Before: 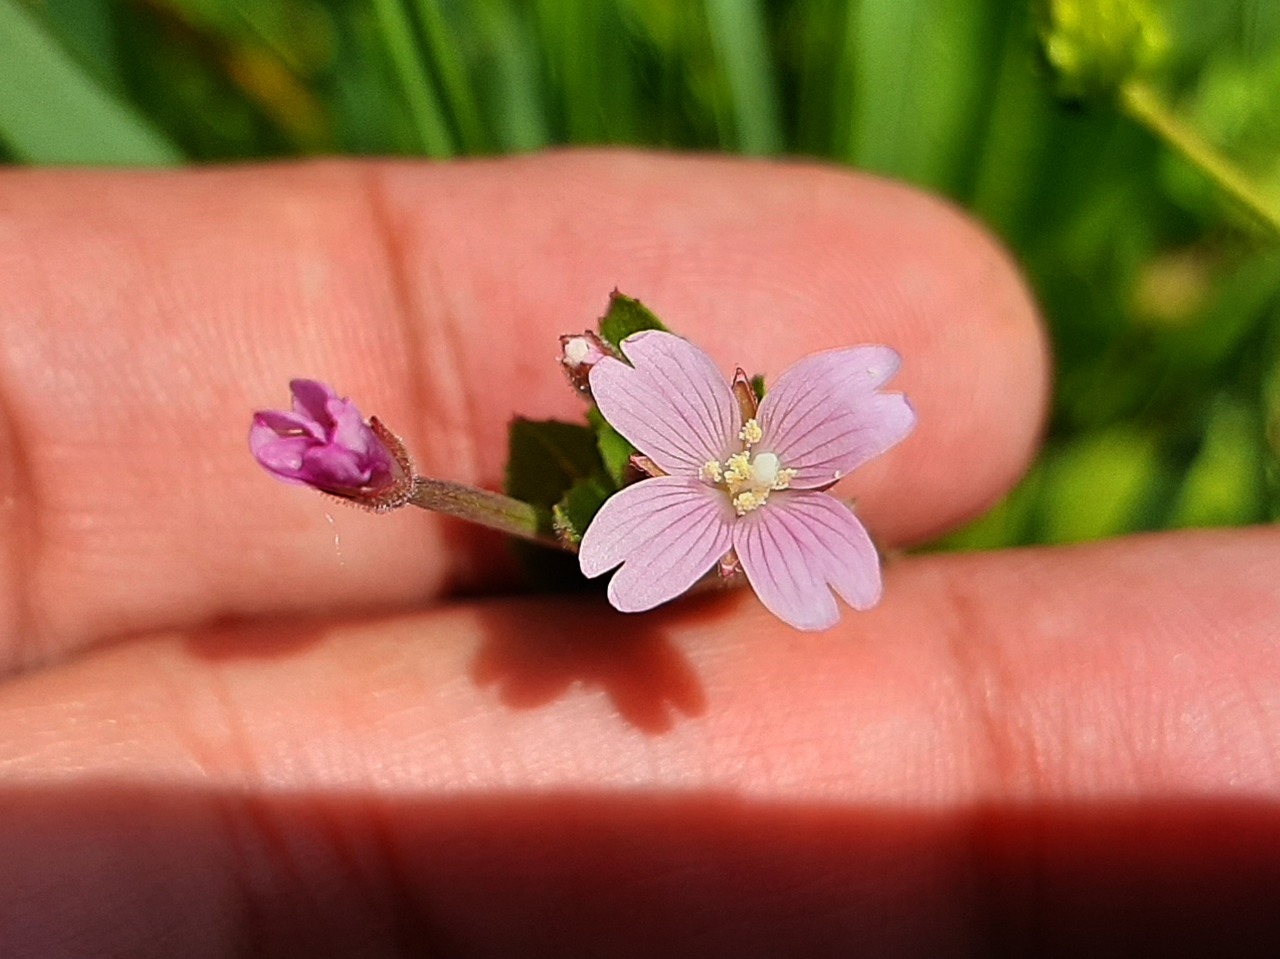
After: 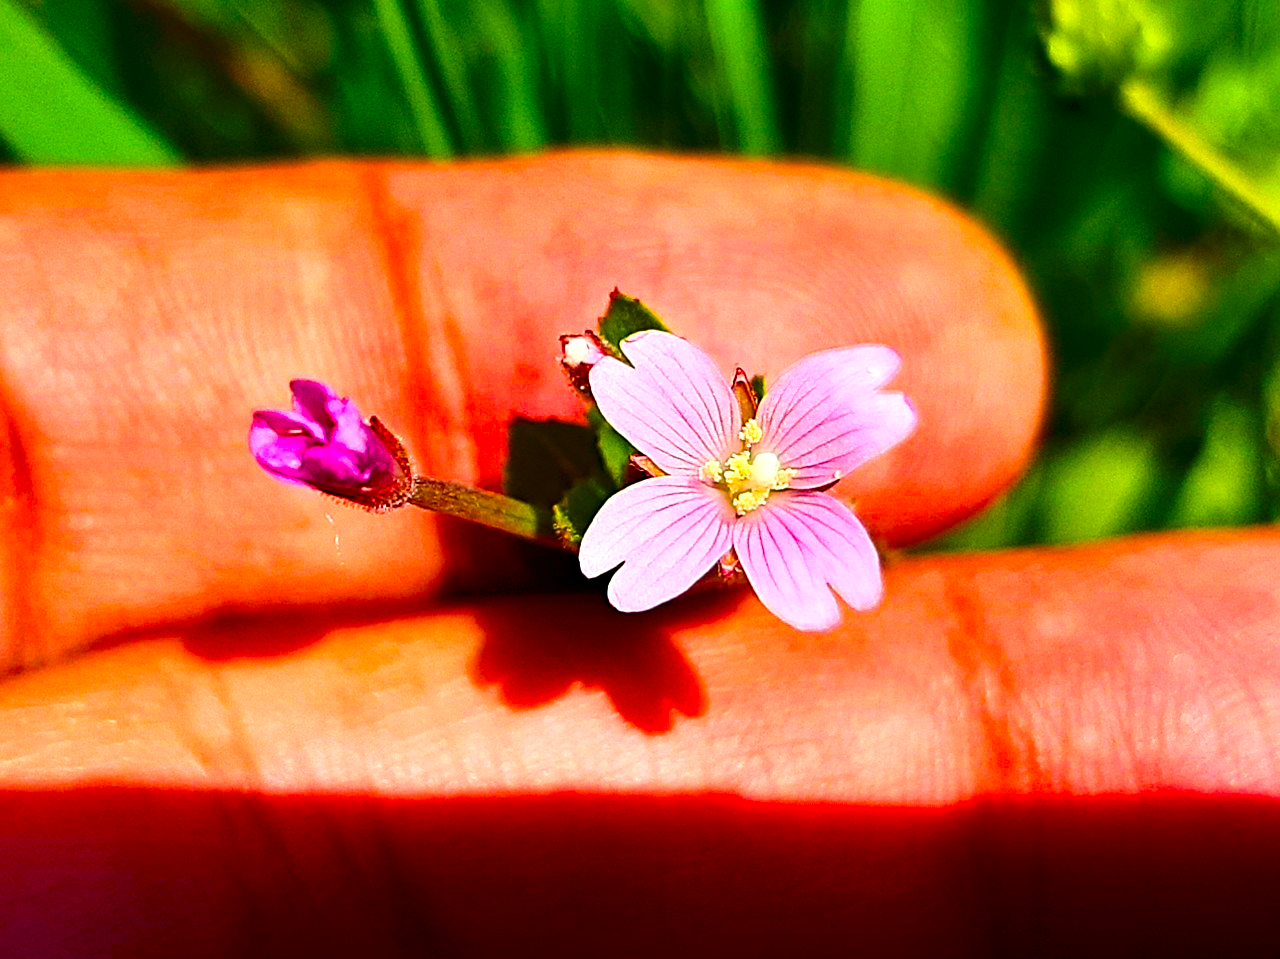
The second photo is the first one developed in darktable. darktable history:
haze removal: compatibility mode true, adaptive false
color balance rgb: shadows fall-off 298.961%, white fulcrum 1.99 EV, highlights fall-off 299.095%, perceptual saturation grading › global saturation 20%, perceptual saturation grading › highlights -25.029%, perceptual saturation grading › shadows 49.885%, mask middle-gray fulcrum 99.352%, contrast gray fulcrum 38.315%
exposure: black level correction 0, exposure 0.703 EV, compensate highlight preservation false
contrast brightness saturation: contrast 0.205, brightness -0.11, saturation 0.207
